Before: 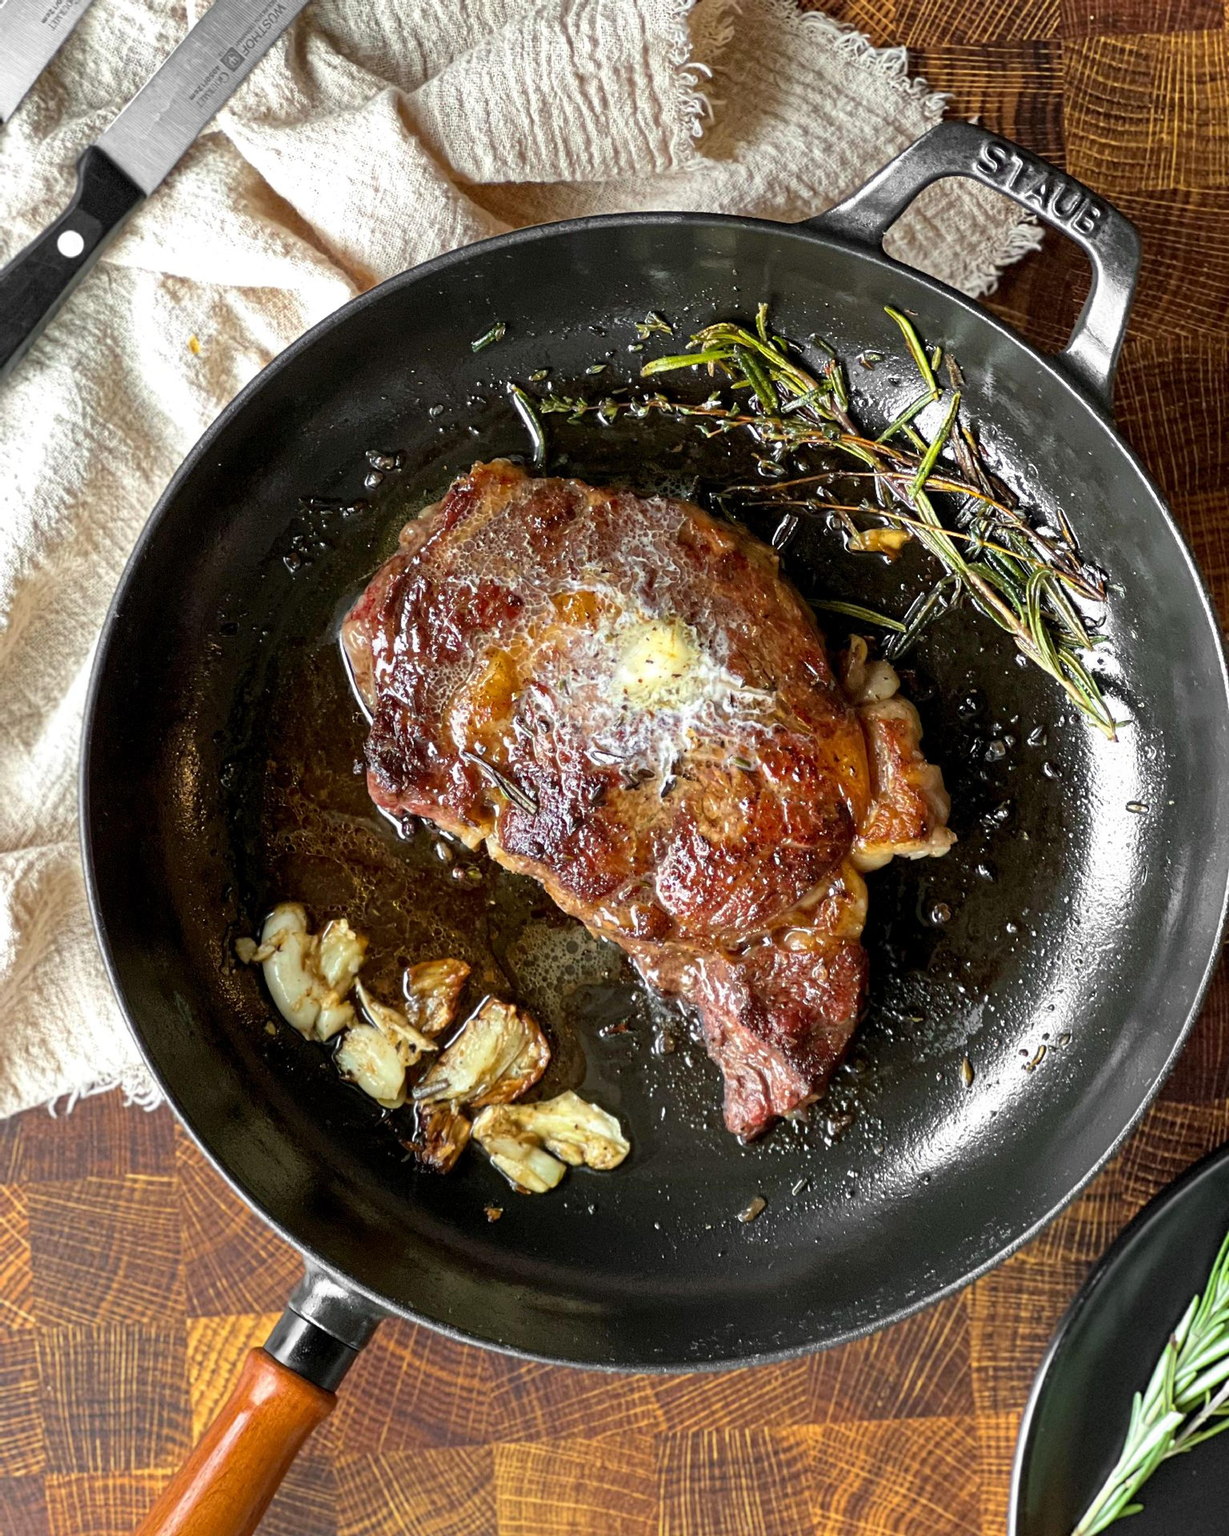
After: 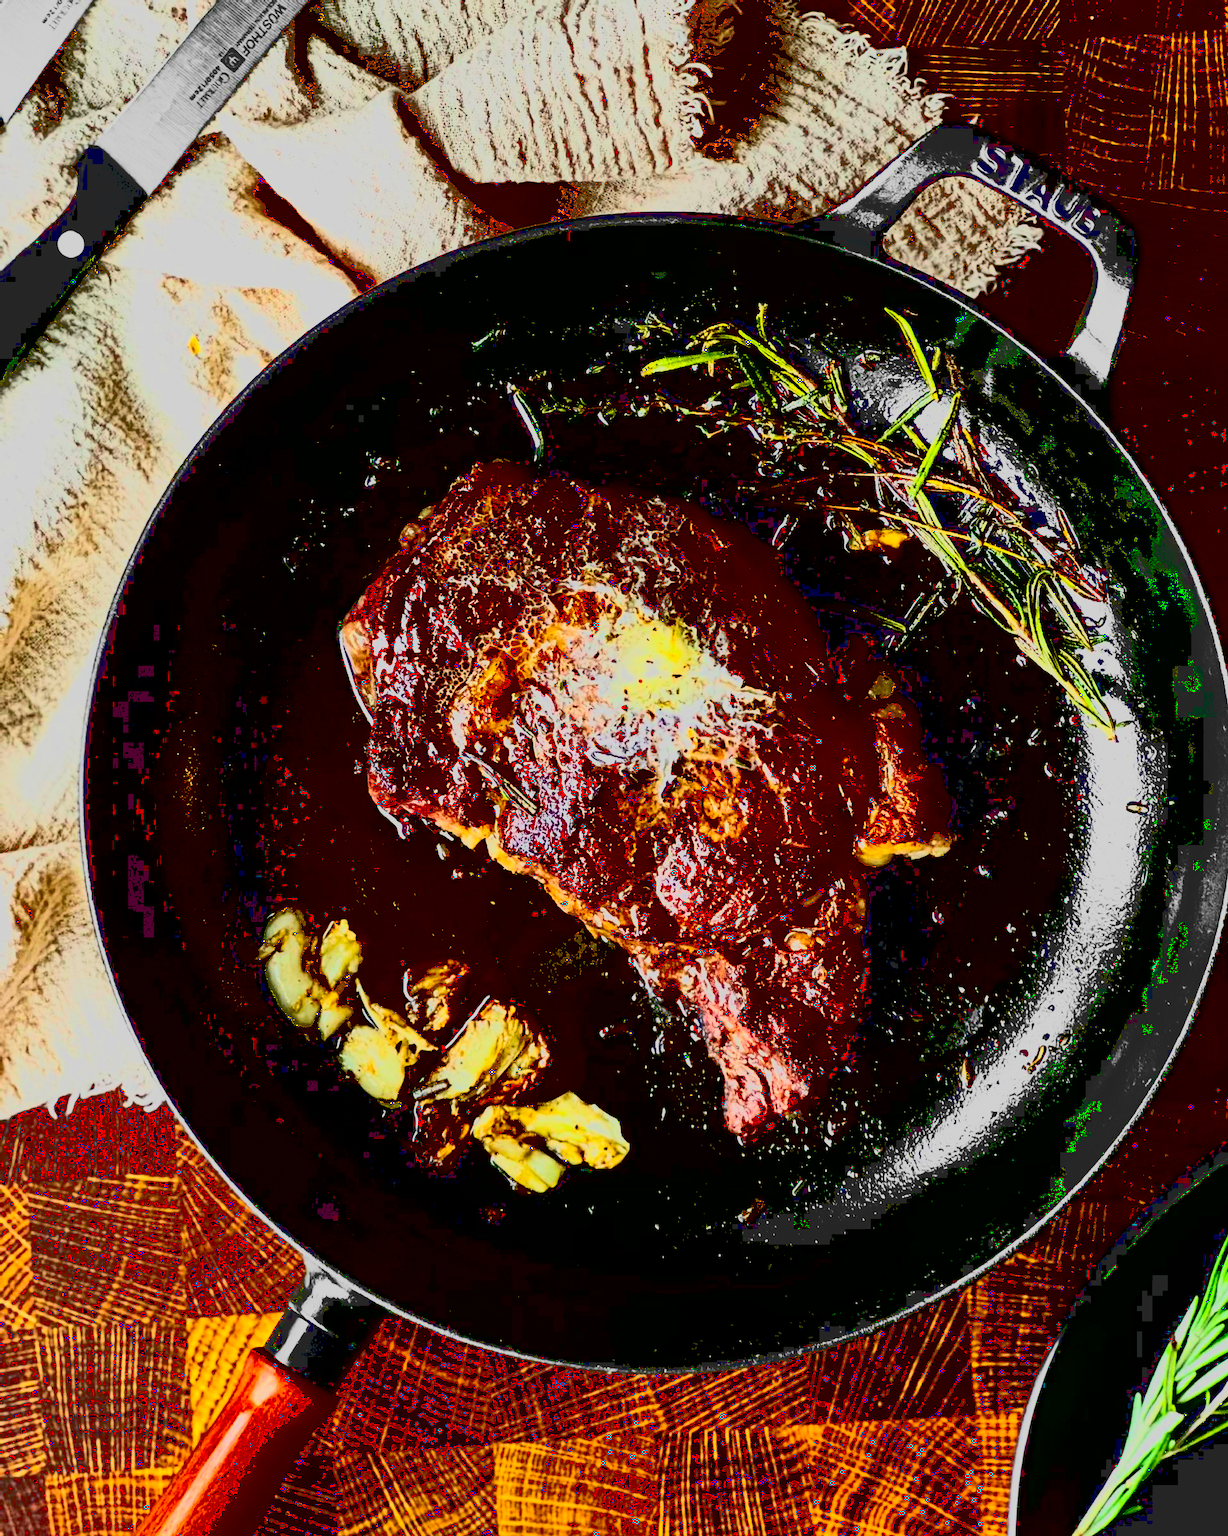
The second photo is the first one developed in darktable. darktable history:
tone curve: curves: ch0 [(0, 0.148) (0.191, 0.225) (0.712, 0.695) (0.864, 0.797) (1, 0.839)]
contrast brightness saturation: contrast 0.77, brightness -1, saturation 1
